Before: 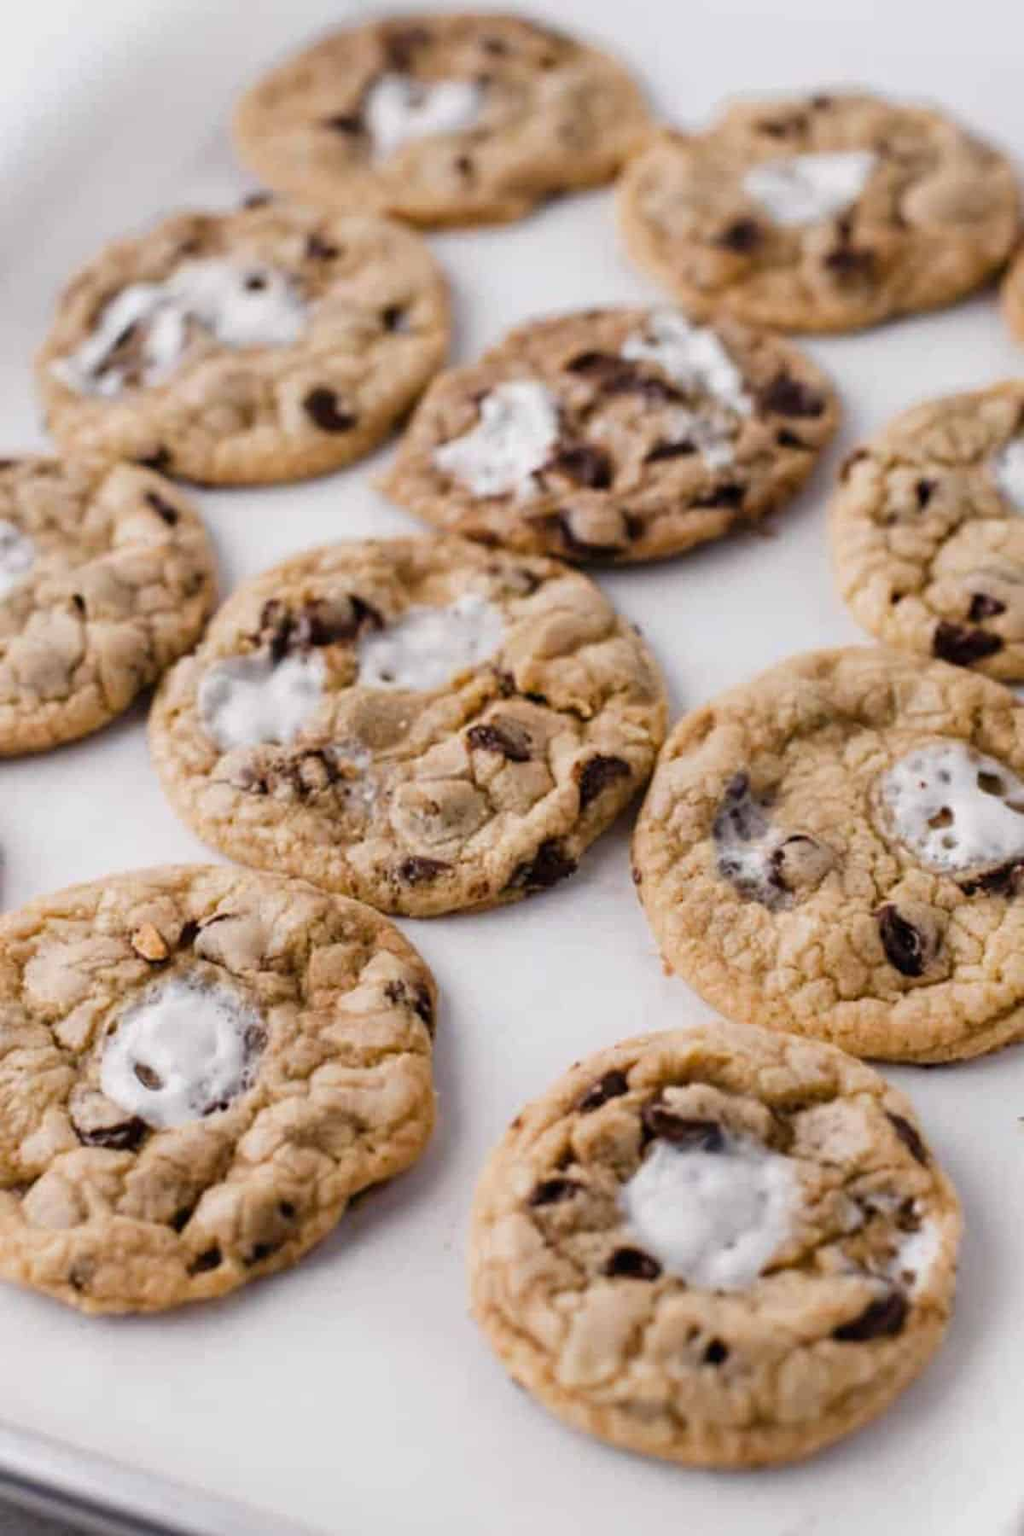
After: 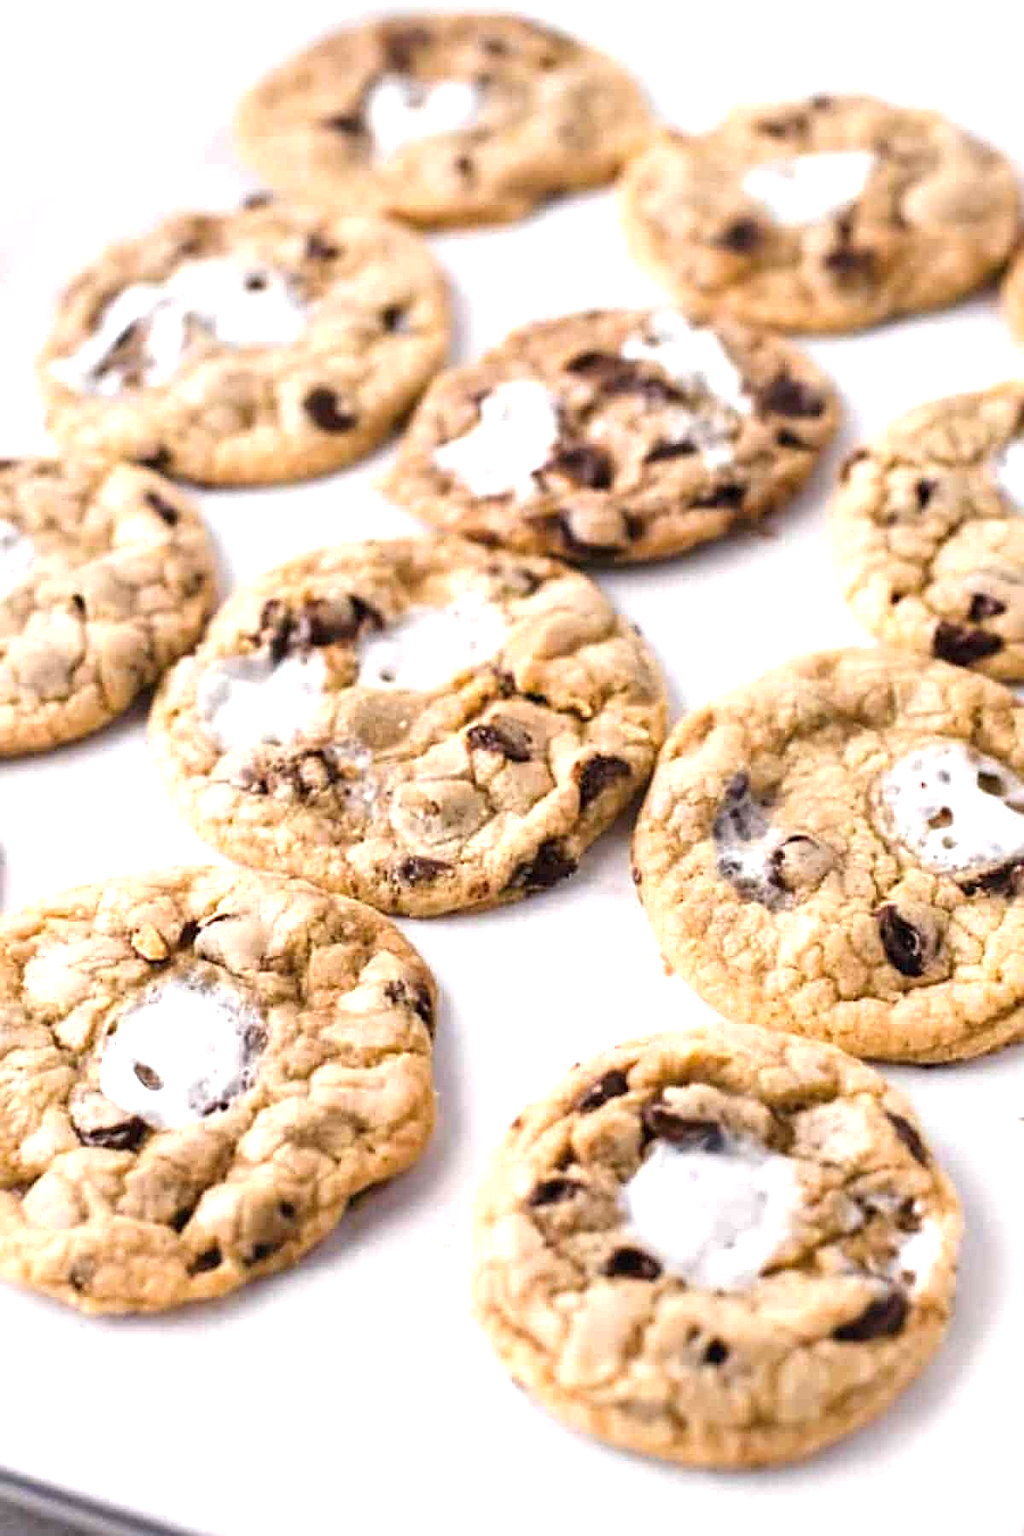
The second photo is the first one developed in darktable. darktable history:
exposure: black level correction 0, exposure 1 EV, compensate exposure bias true, compensate highlight preservation false
sharpen: on, module defaults
